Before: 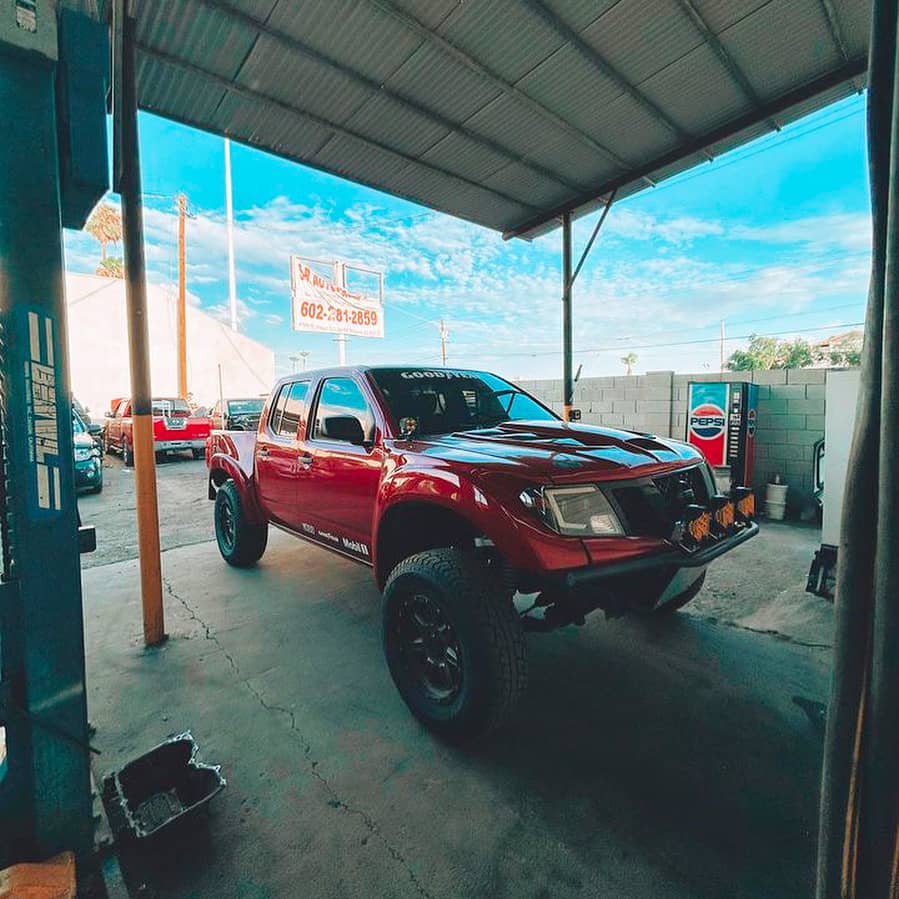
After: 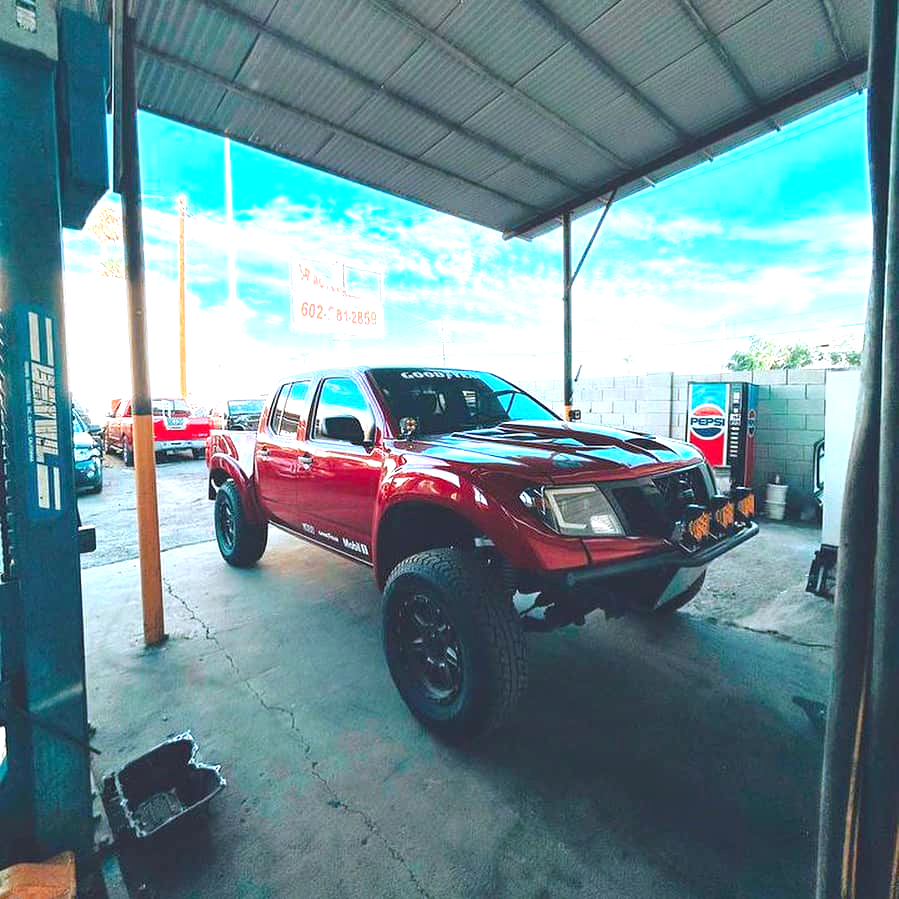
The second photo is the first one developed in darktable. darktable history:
exposure: black level correction 0, exposure 1 EV, compensate exposure bias true, compensate highlight preservation false
white balance: red 0.931, blue 1.11
